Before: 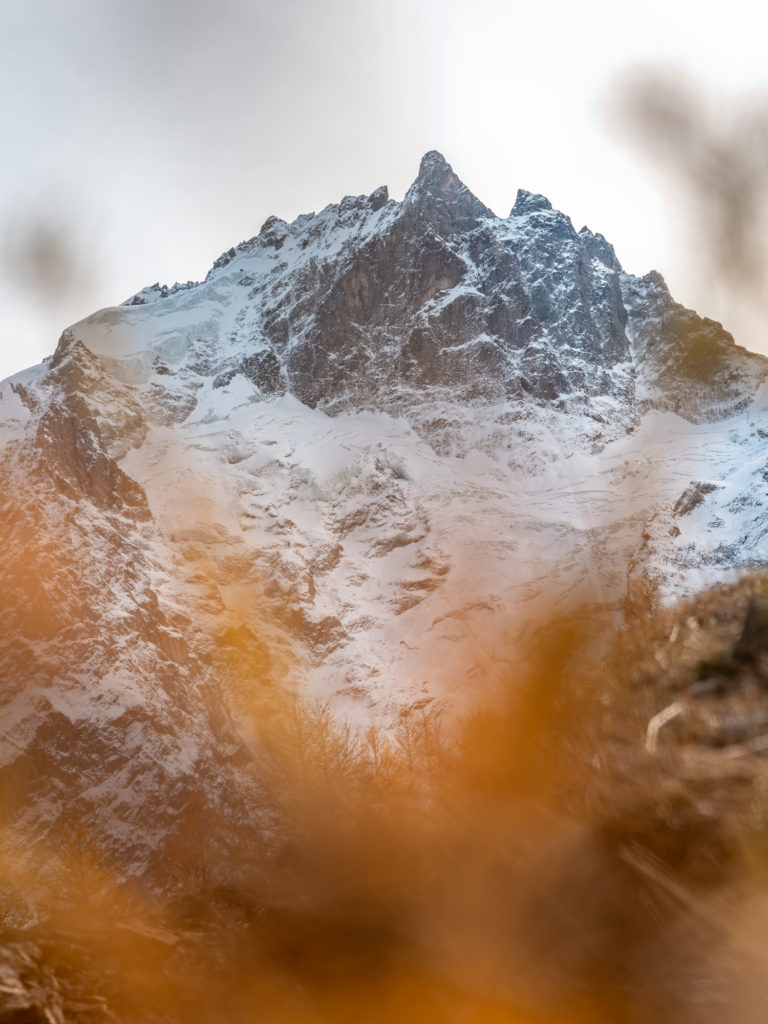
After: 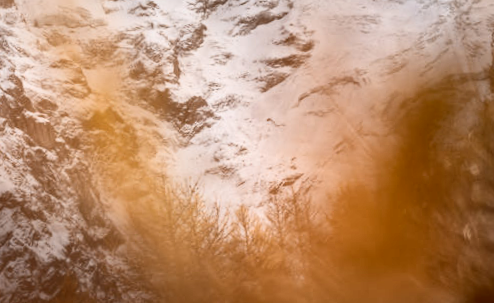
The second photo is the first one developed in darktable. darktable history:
crop: left 18.091%, top 51.13%, right 17.525%, bottom 16.85%
rotate and perspective: rotation -2°, crop left 0.022, crop right 0.978, crop top 0.049, crop bottom 0.951
contrast brightness saturation: contrast 0.28
local contrast: mode bilateral grid, contrast 20, coarseness 50, detail 130%, midtone range 0.2
